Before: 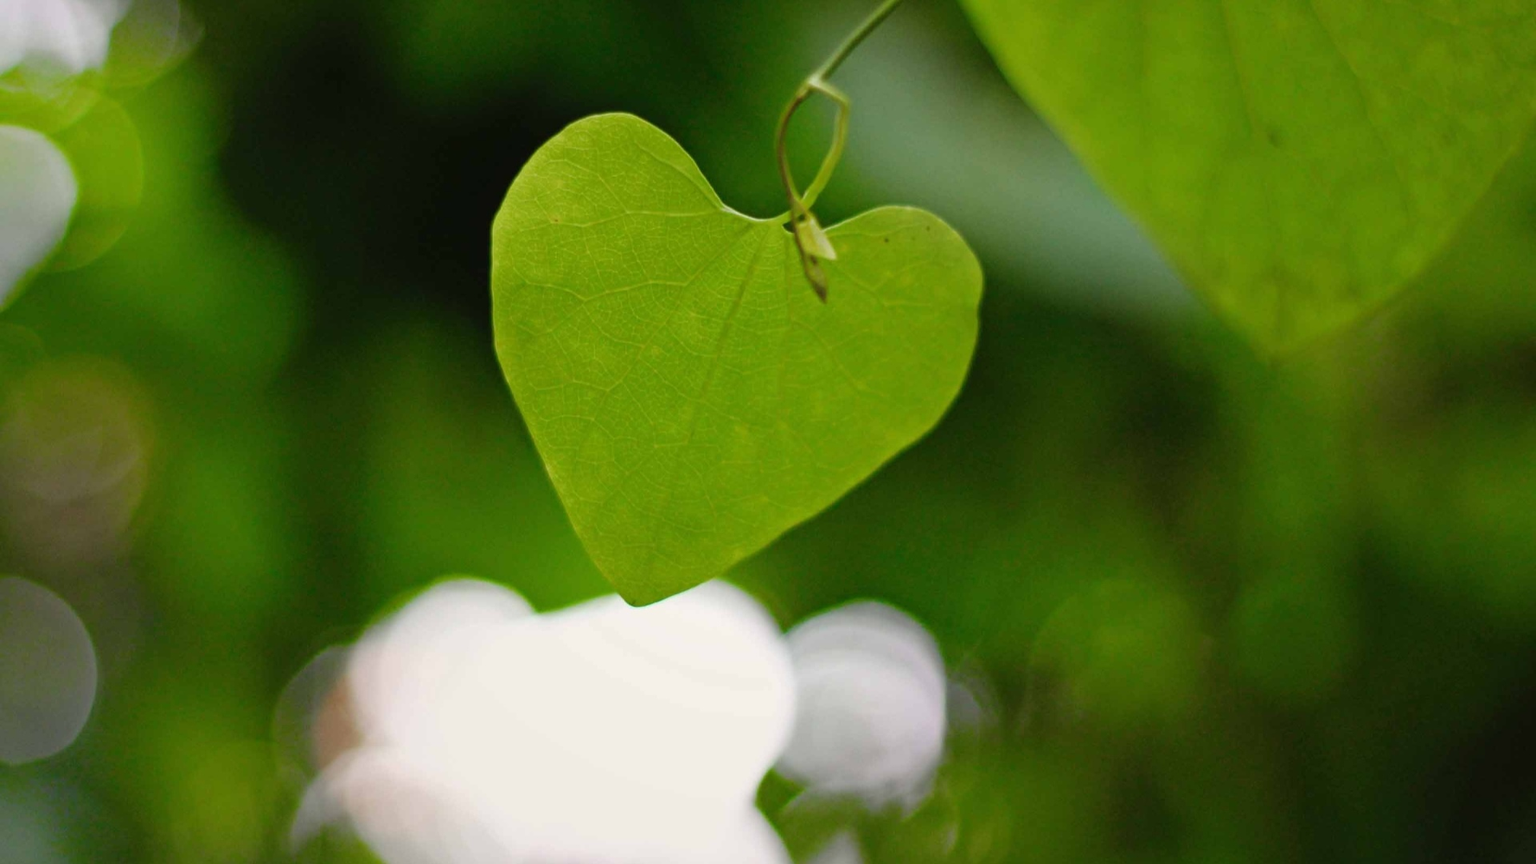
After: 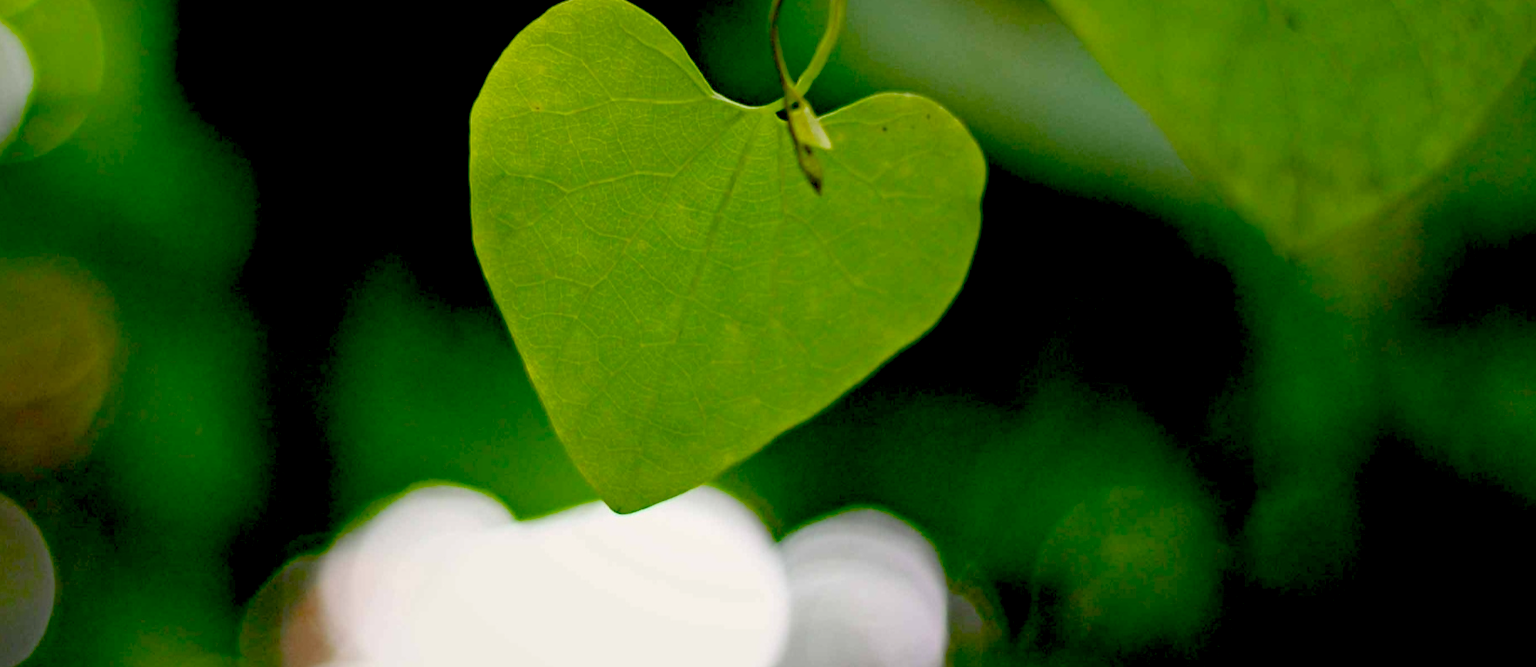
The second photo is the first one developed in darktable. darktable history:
crop and rotate: left 2.964%, top 13.66%, right 1.877%, bottom 12.75%
exposure: black level correction 0.049, exposure 0.013 EV, compensate exposure bias true, compensate highlight preservation false
